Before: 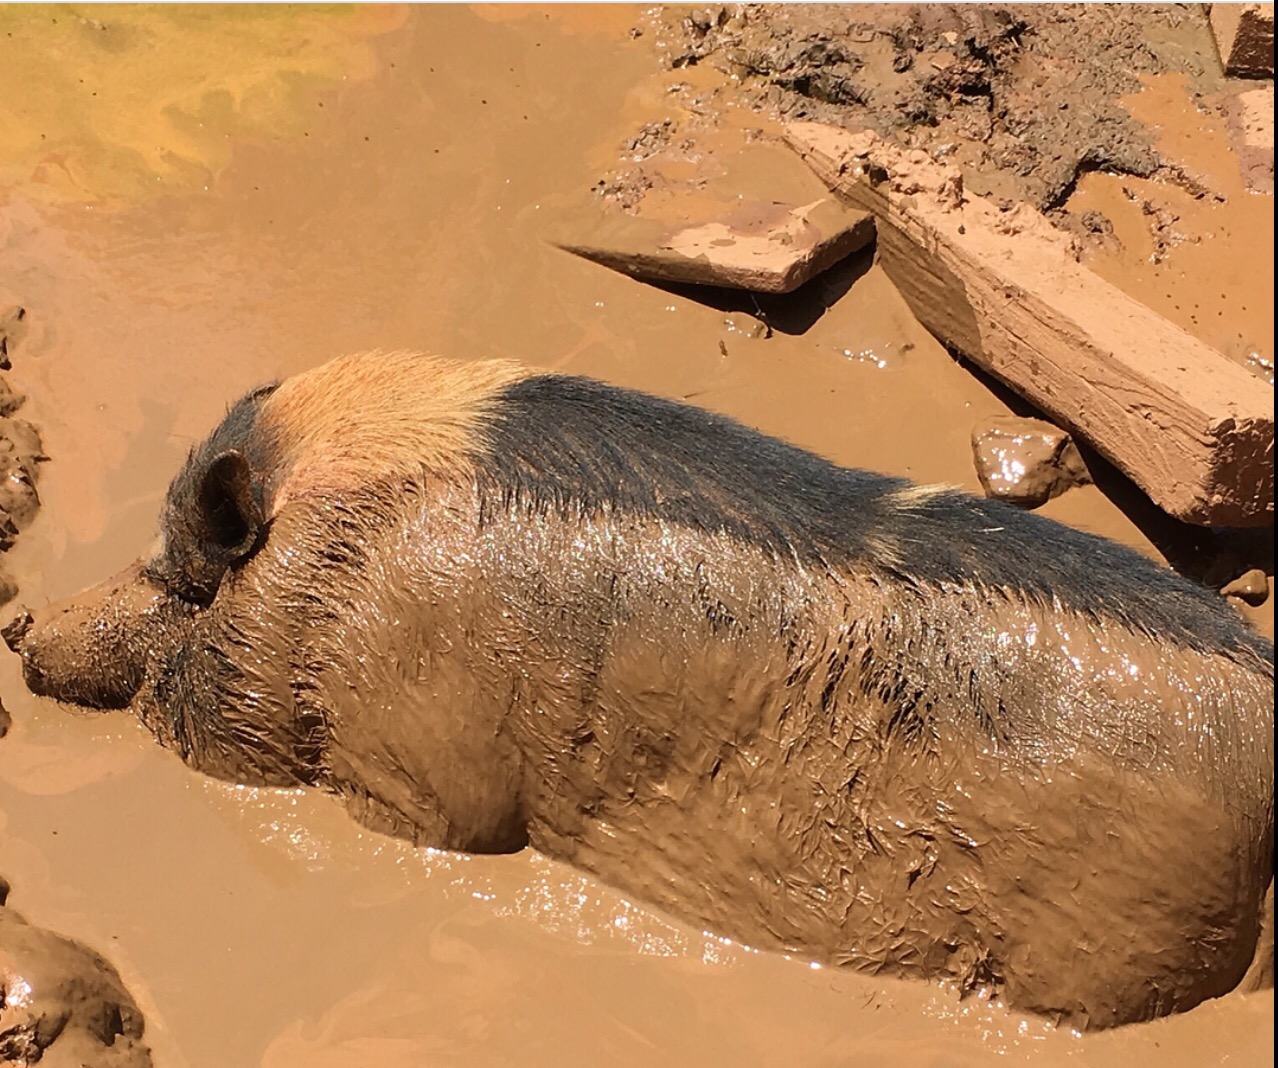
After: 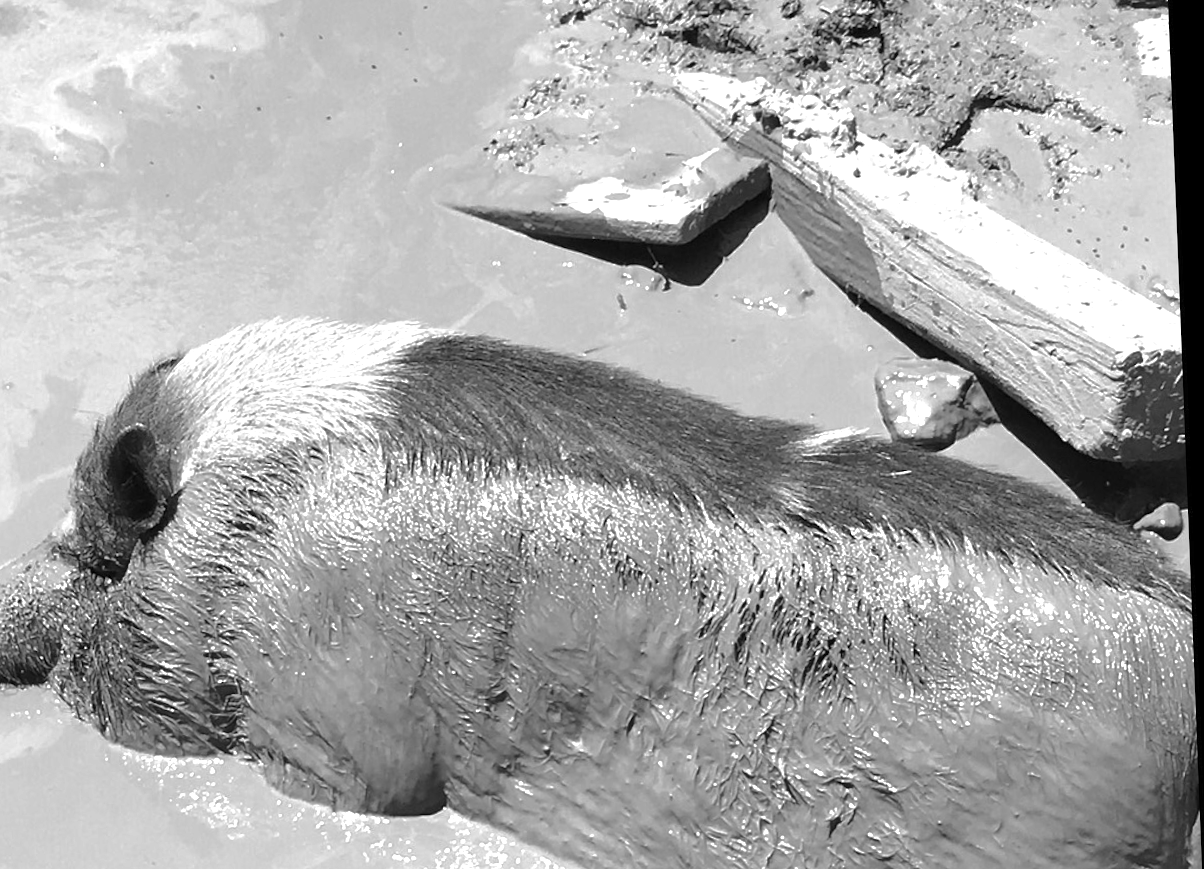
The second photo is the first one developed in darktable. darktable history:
monochrome: on, module defaults
color contrast: green-magenta contrast 1.73, blue-yellow contrast 1.15
exposure: exposure 1 EV, compensate highlight preservation false
rgb curve: curves: ch0 [(0, 0) (0.175, 0.154) (0.785, 0.663) (1, 1)]
white balance: red 1.08, blue 0.791
crop: left 8.155%, top 6.611%, bottom 15.385%
rotate and perspective: rotation -2.22°, lens shift (horizontal) -0.022, automatic cropping off
